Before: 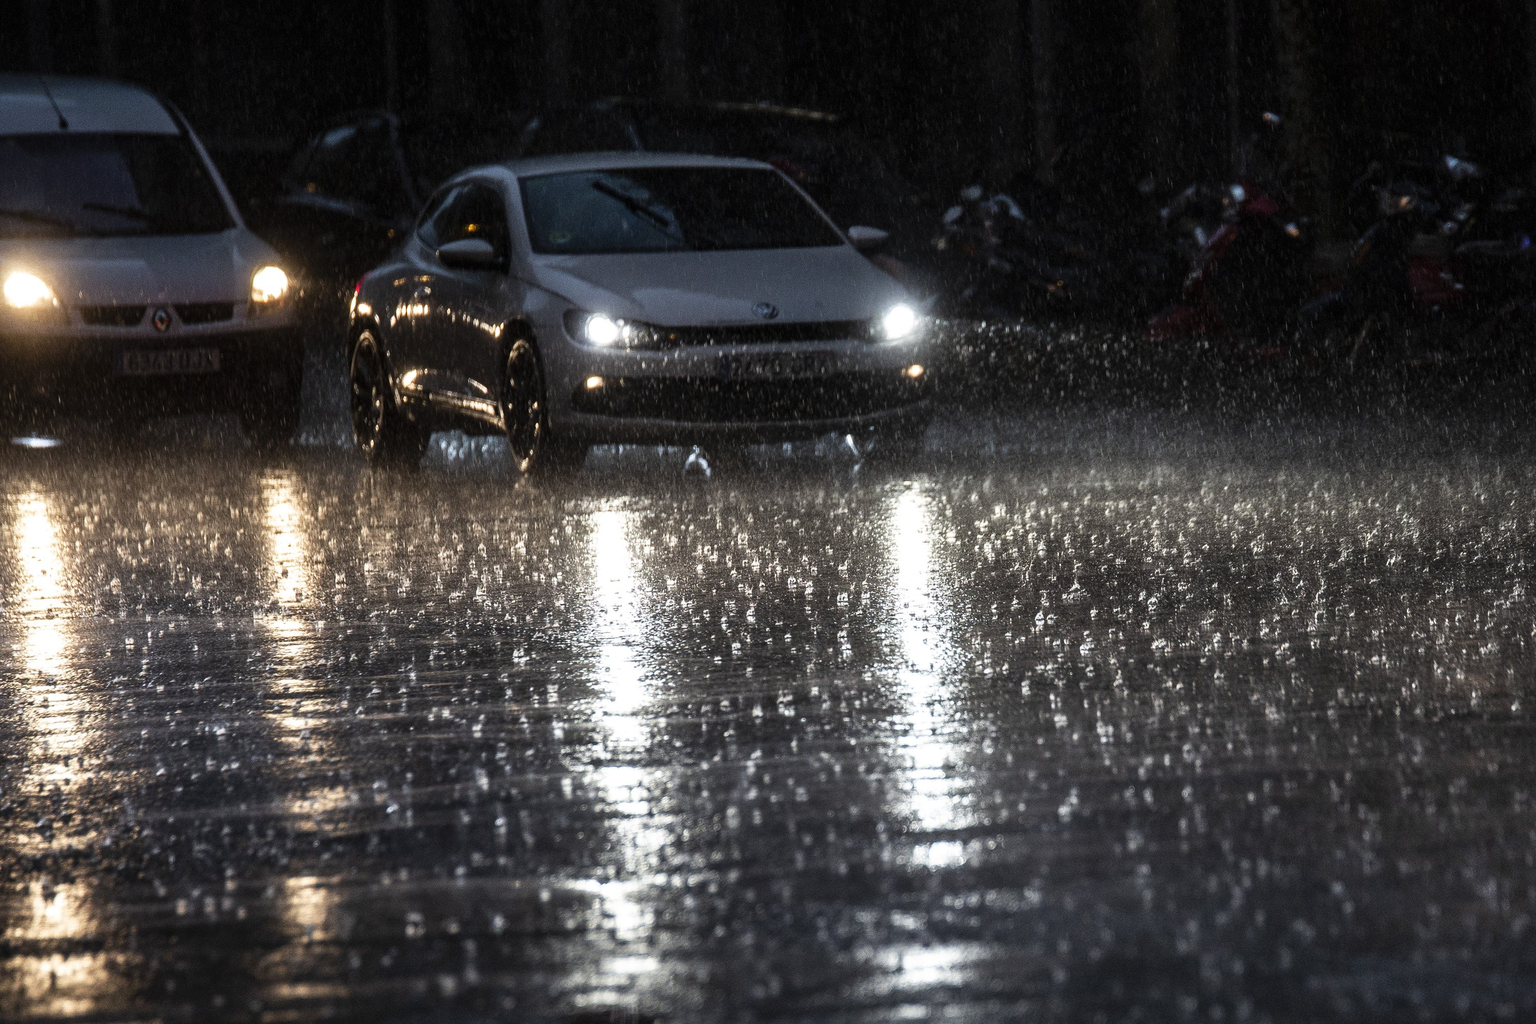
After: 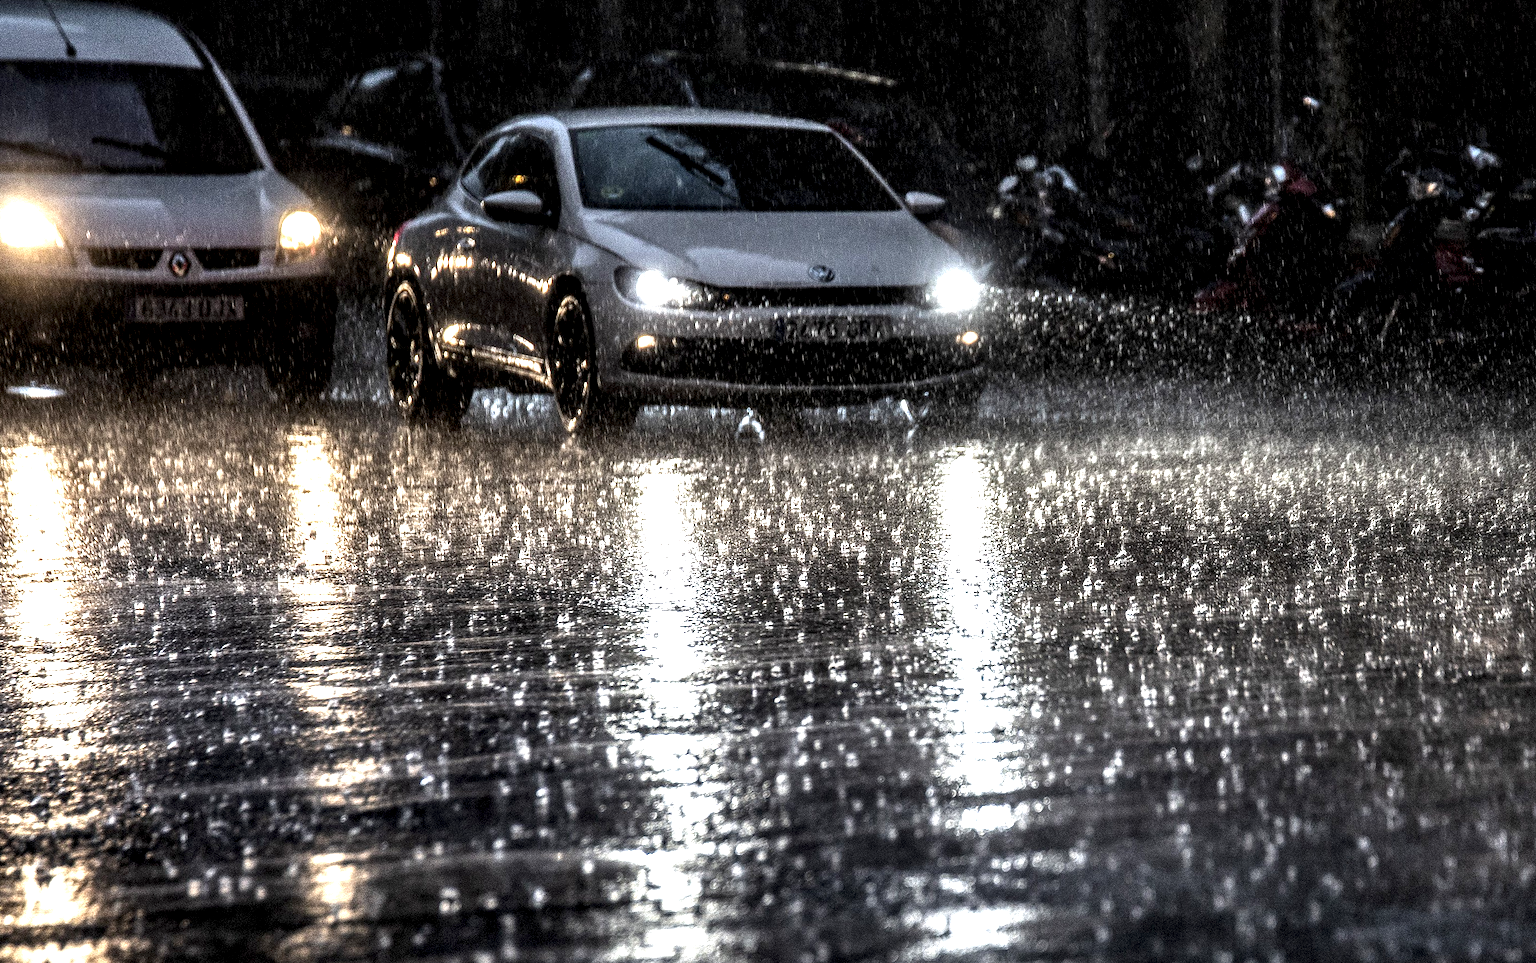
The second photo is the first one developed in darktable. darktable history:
shadows and highlights: shadows 32, highlights -32, soften with gaussian
local contrast: detail 203%
exposure: black level correction 0.001, exposure 0.5 EV, compensate exposure bias true, compensate highlight preservation false
rotate and perspective: rotation 0.679°, lens shift (horizontal) 0.136, crop left 0.009, crop right 0.991, crop top 0.078, crop bottom 0.95
color zones: curves: ch0 [(0, 0.5) (0.143, 0.5) (0.286, 0.5) (0.429, 0.495) (0.571, 0.437) (0.714, 0.44) (0.857, 0.496) (1, 0.5)]
